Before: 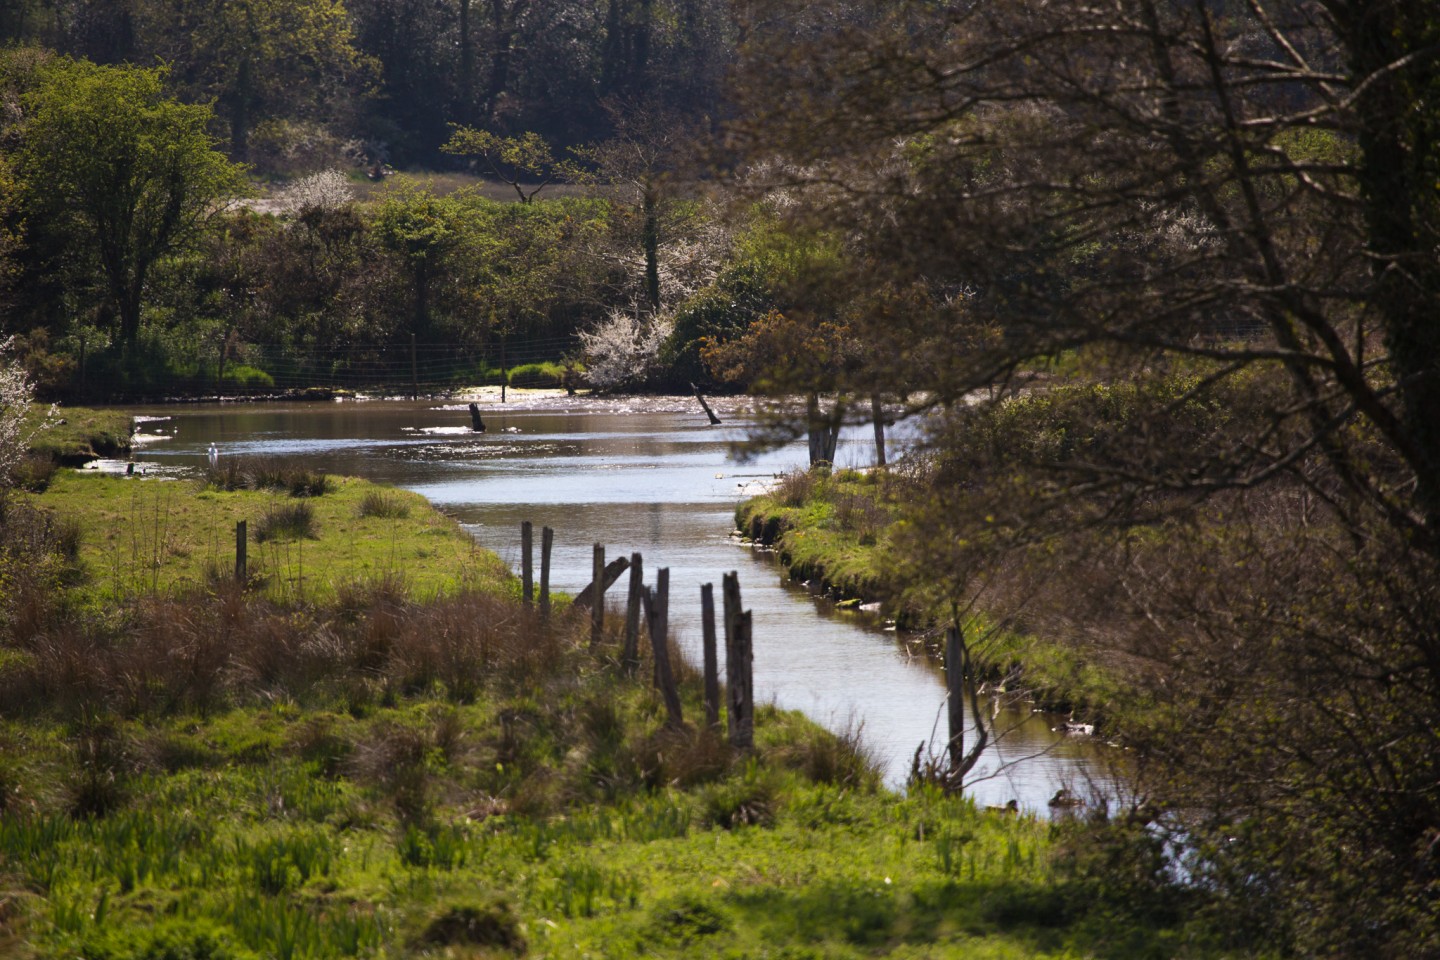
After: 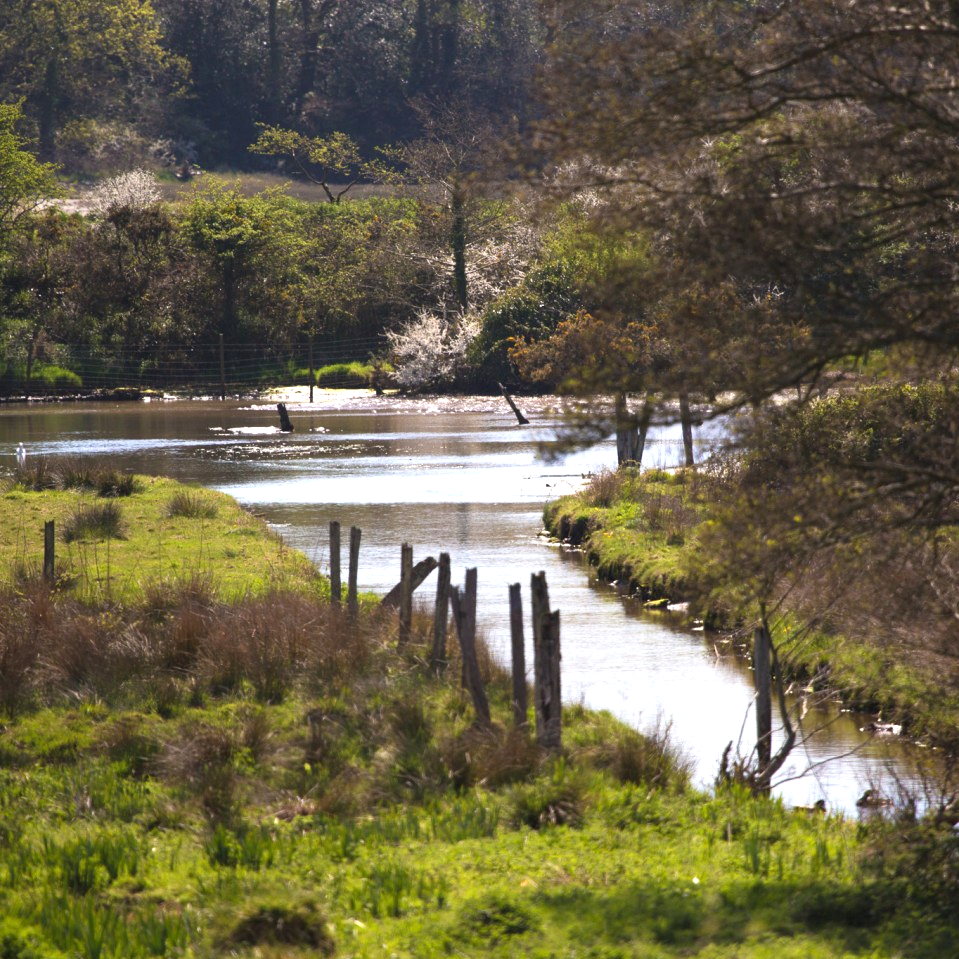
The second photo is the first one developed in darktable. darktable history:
crop and rotate: left 13.342%, right 19.991%
tone equalizer: on, module defaults
exposure: black level correction 0, exposure 0.7 EV, compensate exposure bias true, compensate highlight preservation false
